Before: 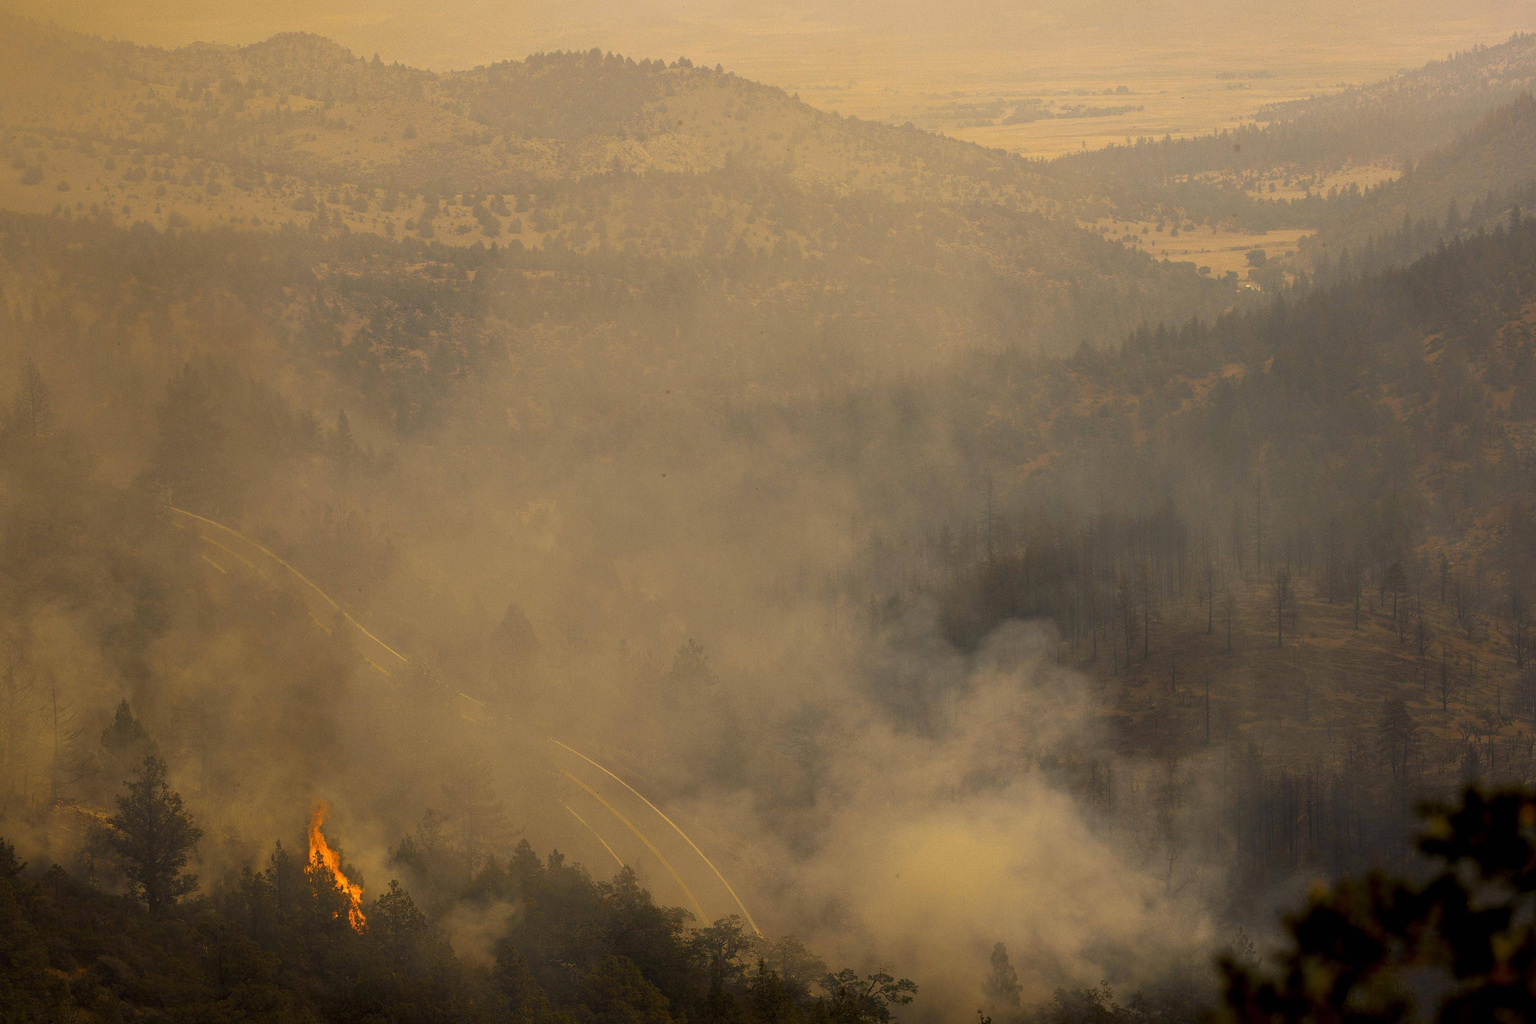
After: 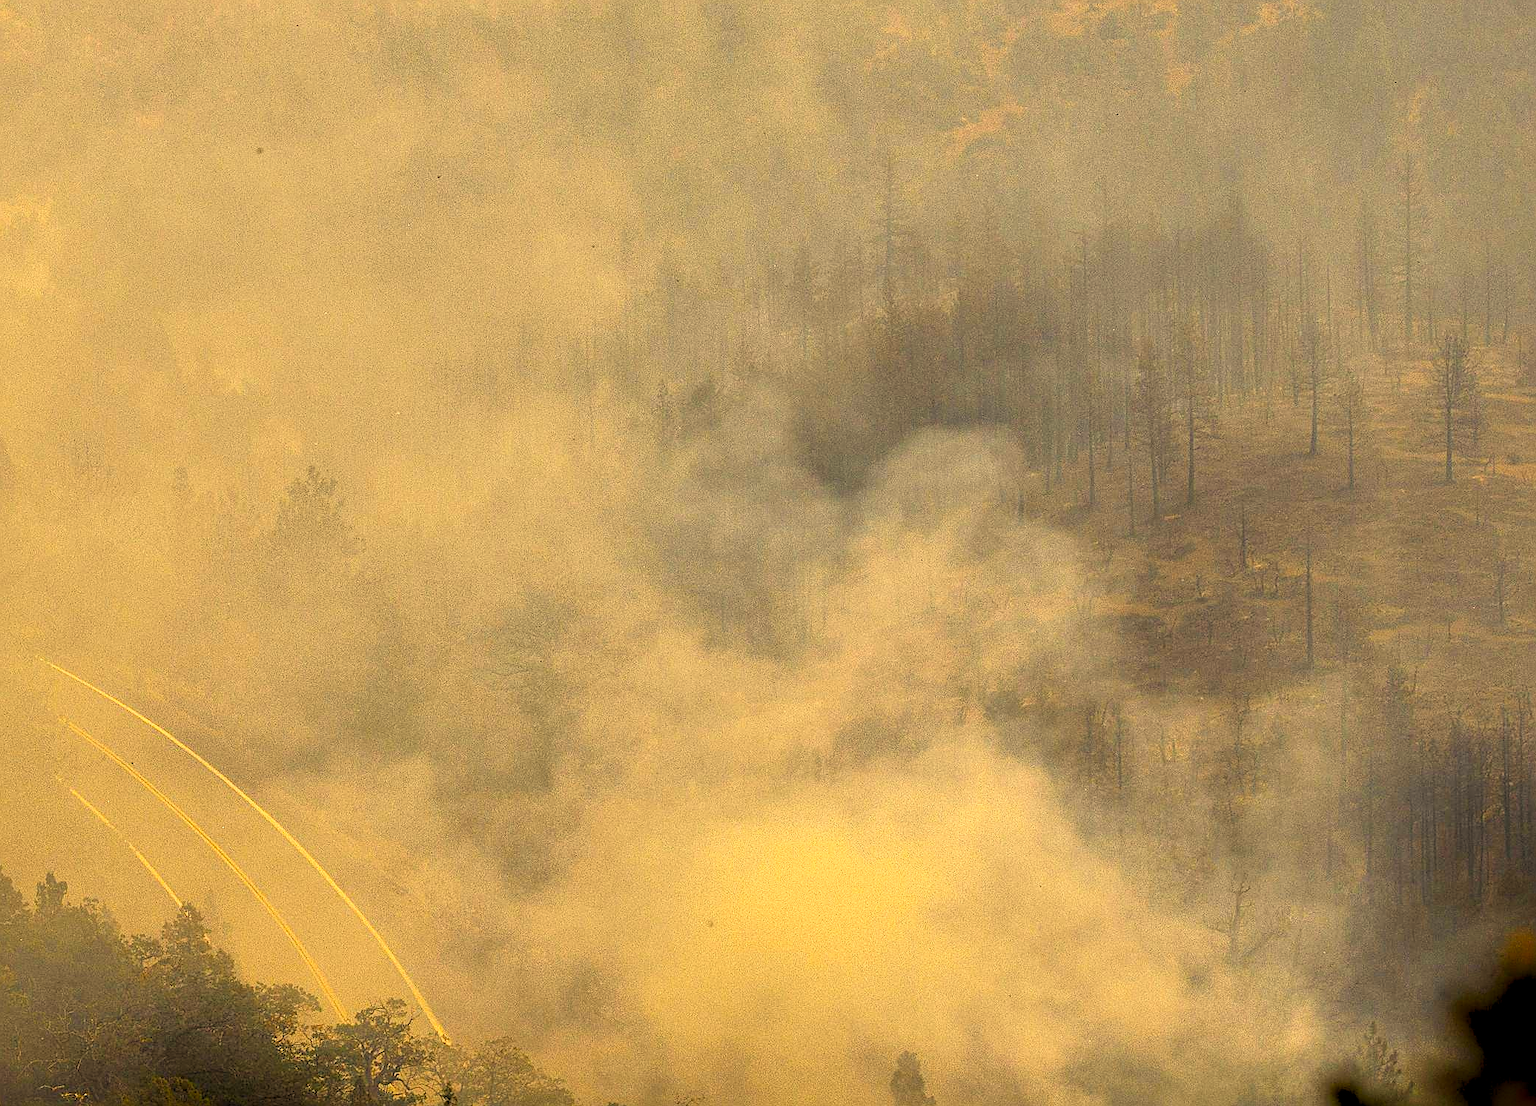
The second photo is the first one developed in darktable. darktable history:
shadows and highlights: shadows -88.03, highlights -35.45, shadows color adjustment 99.15%, highlights color adjustment 0%, soften with gaussian
crop: left 34.479%, top 38.822%, right 13.718%, bottom 5.172%
rgb levels: levels [[0.01, 0.419, 0.839], [0, 0.5, 1], [0, 0.5, 1]]
base curve: curves: ch0 [(0, 0) (0.557, 0.834) (1, 1)]
color correction: highlights a* 1.39, highlights b* 17.83
sharpen: on, module defaults
tone equalizer: -8 EV 1 EV, -7 EV 1 EV, -6 EV 1 EV, -5 EV 1 EV, -4 EV 1 EV, -3 EV 0.75 EV, -2 EV 0.5 EV, -1 EV 0.25 EV
